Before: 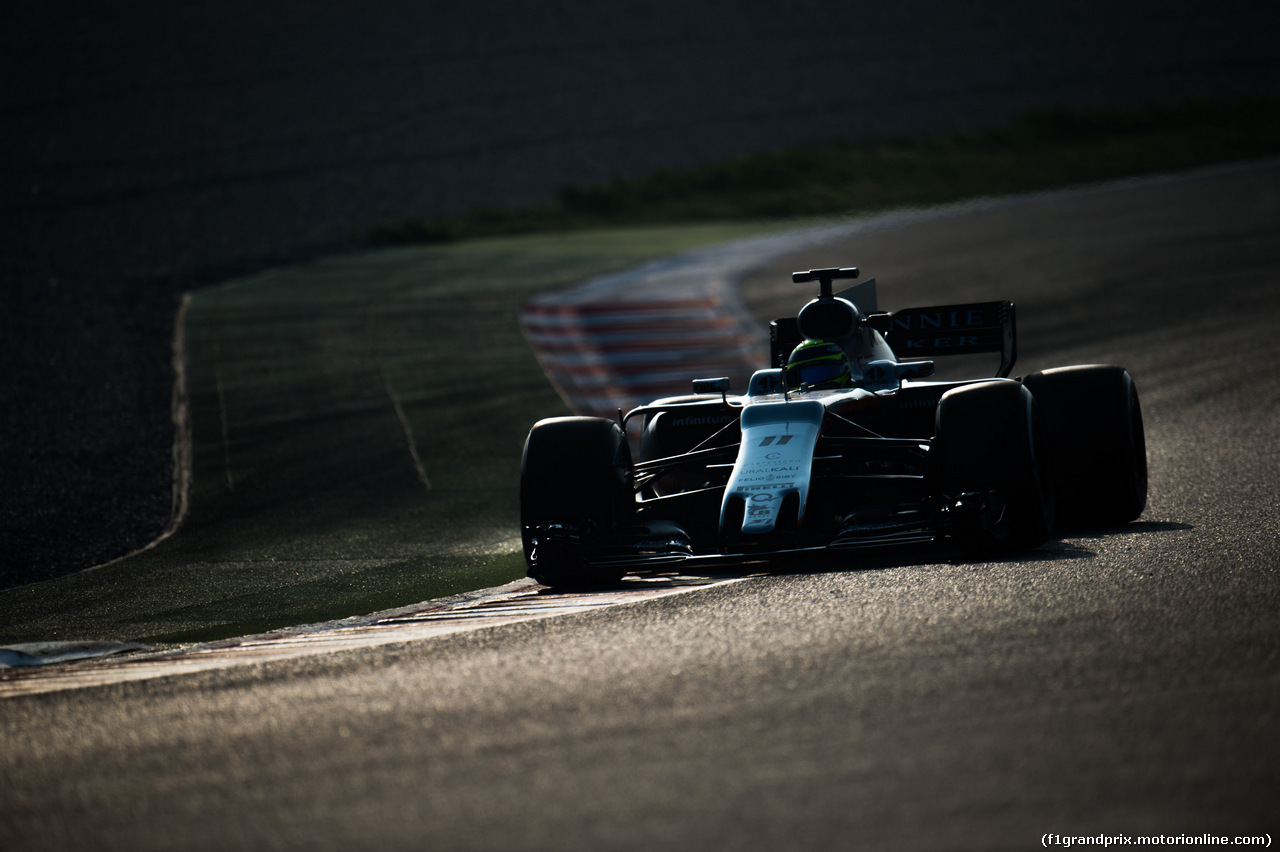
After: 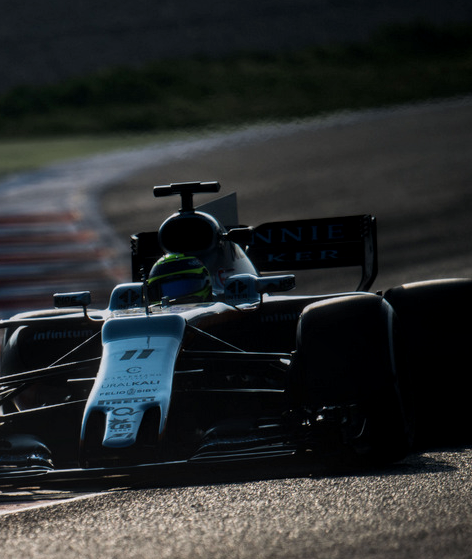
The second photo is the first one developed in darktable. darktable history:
local contrast: highlights 0%, shadows 0%, detail 133%
crop and rotate: left 49.936%, top 10.094%, right 13.136%, bottom 24.256%
white balance: red 1.004, blue 1.024
